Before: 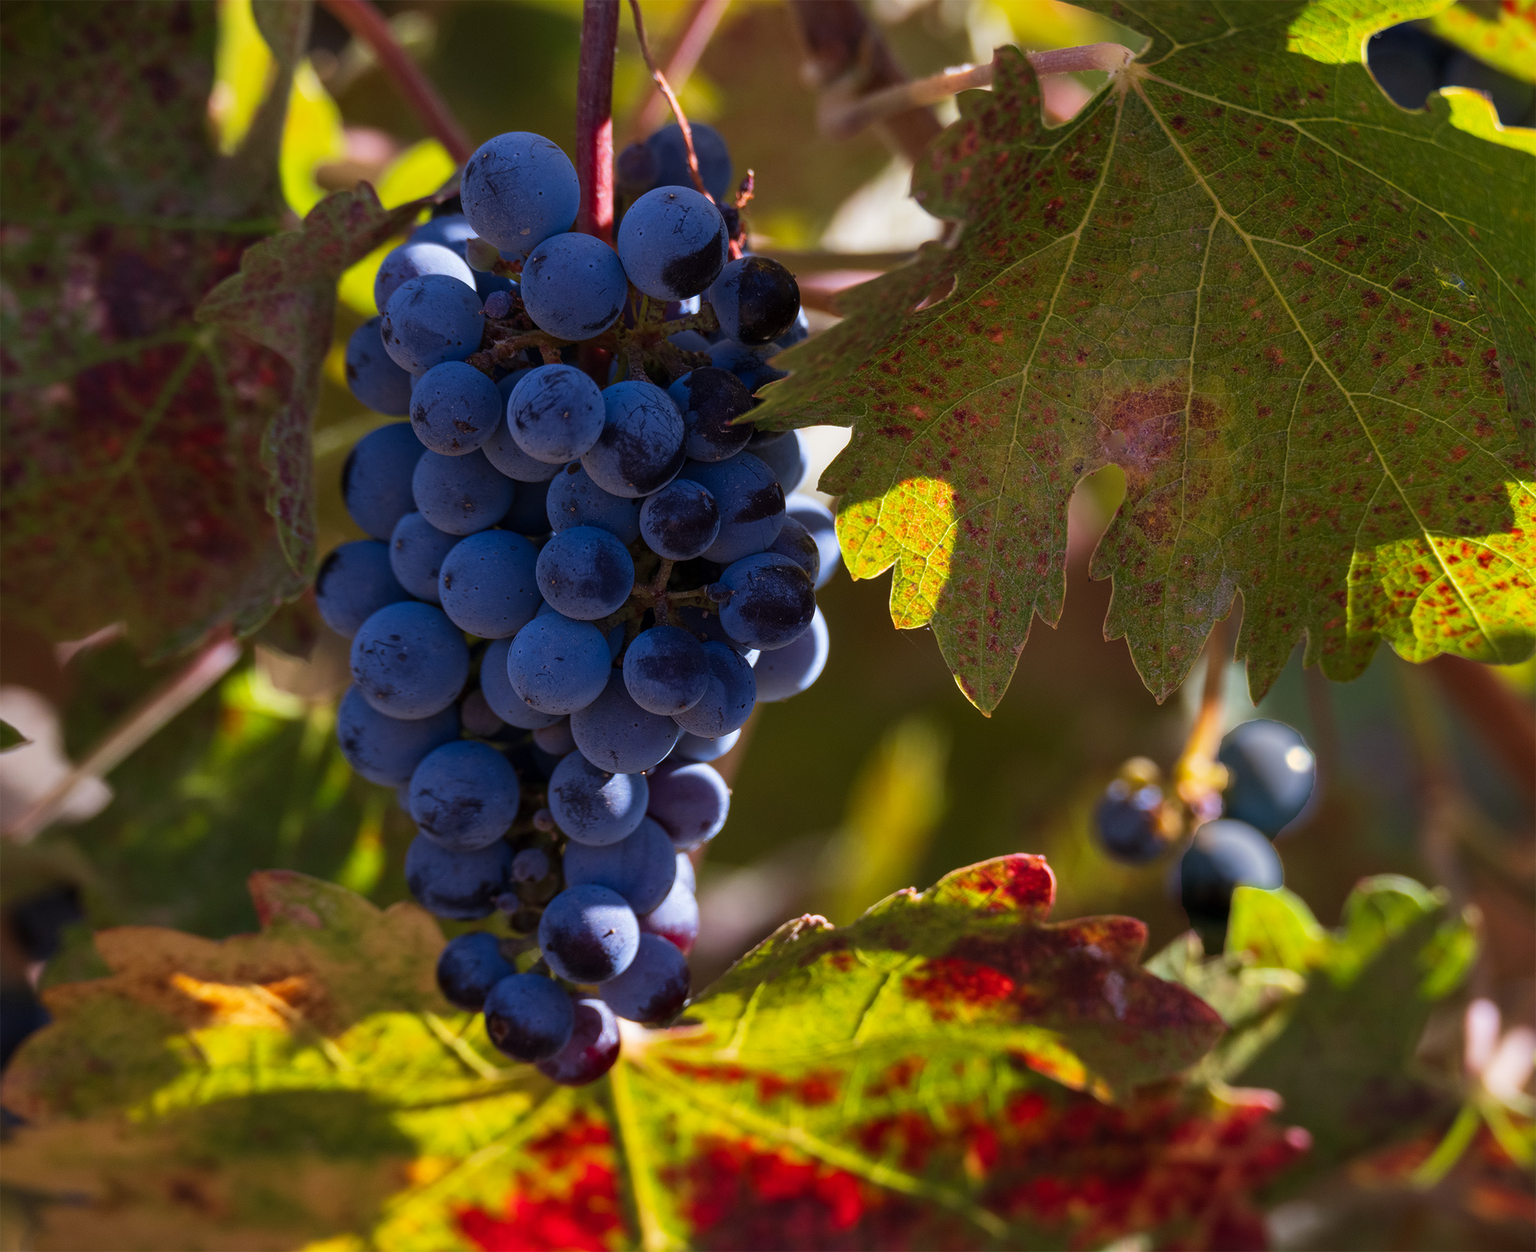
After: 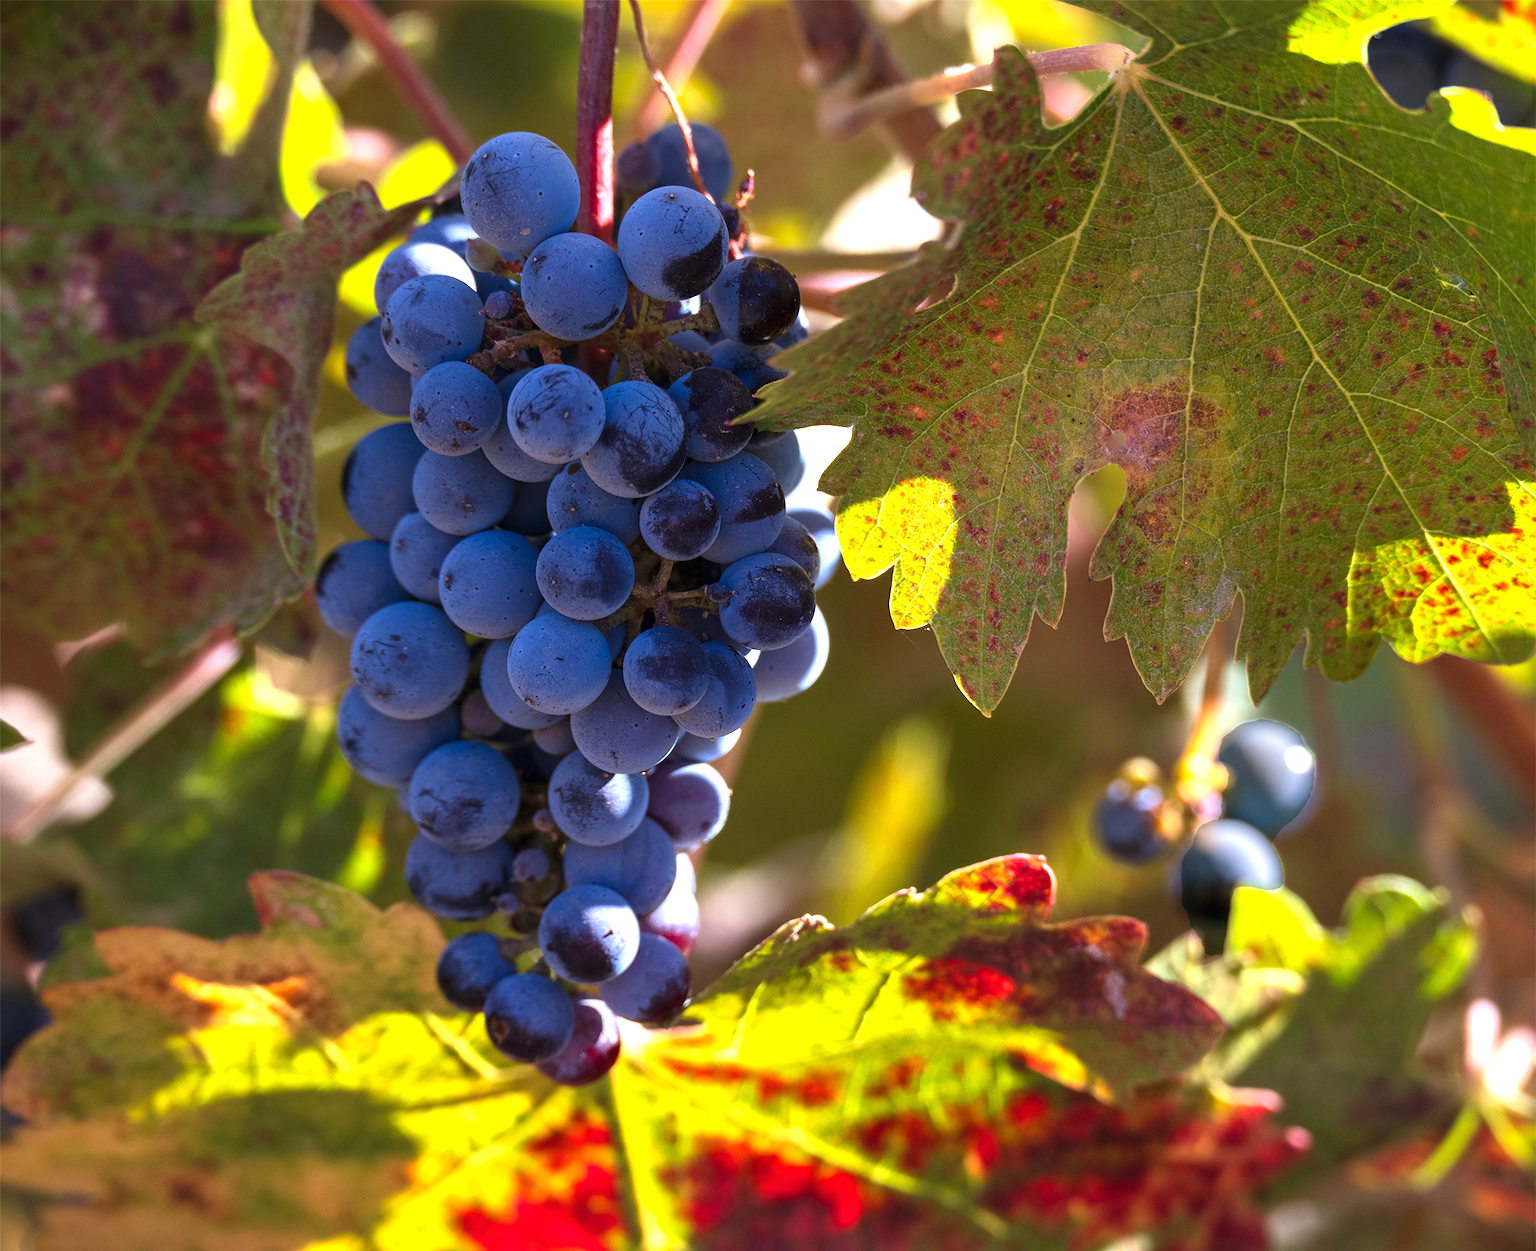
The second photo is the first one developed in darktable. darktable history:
tone equalizer: on, module defaults
exposure: black level correction 0, exposure 1.1 EV, compensate highlight preservation false
